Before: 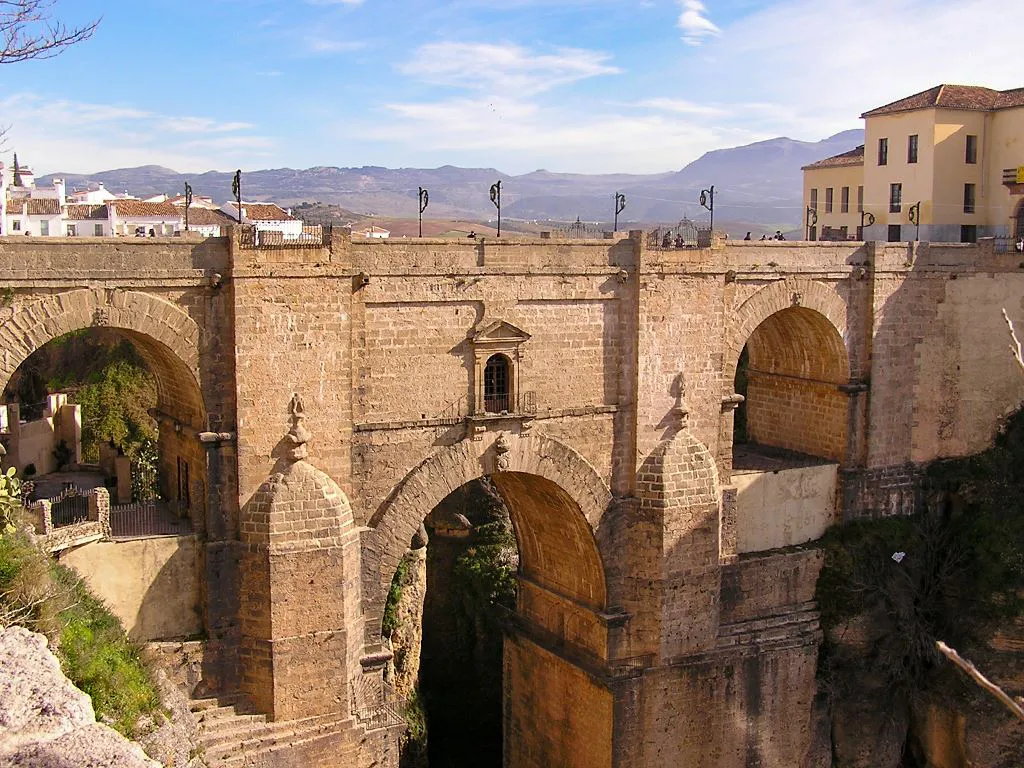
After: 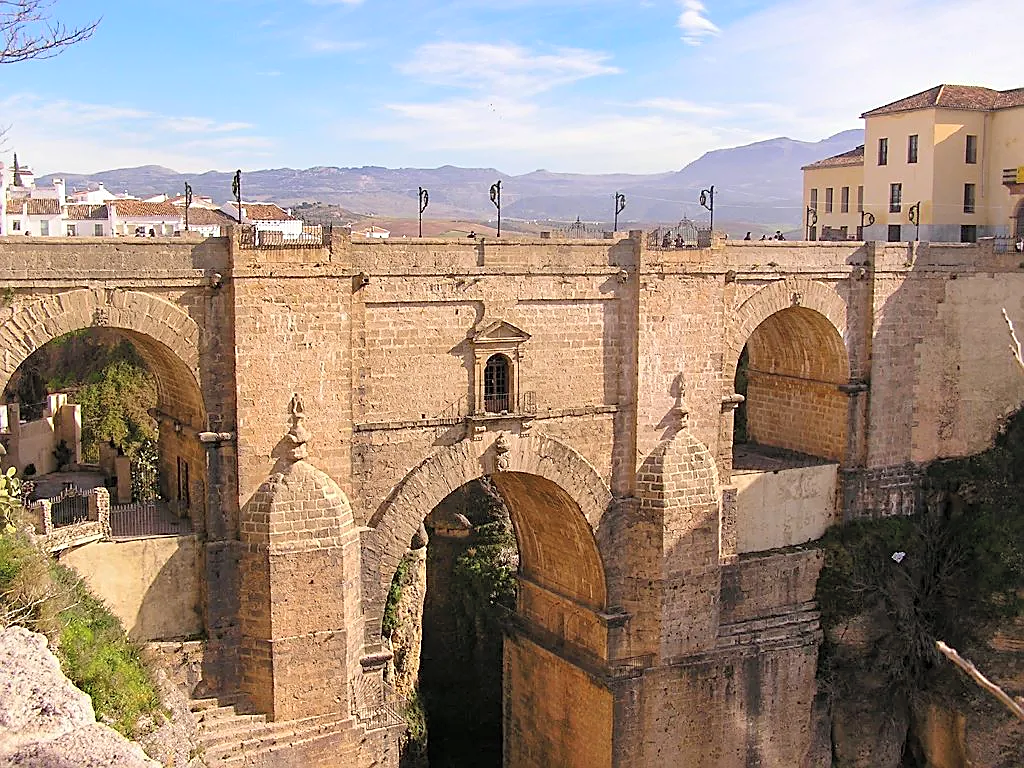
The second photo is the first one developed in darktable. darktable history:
sharpen: on, module defaults
contrast brightness saturation: brightness 0.15
